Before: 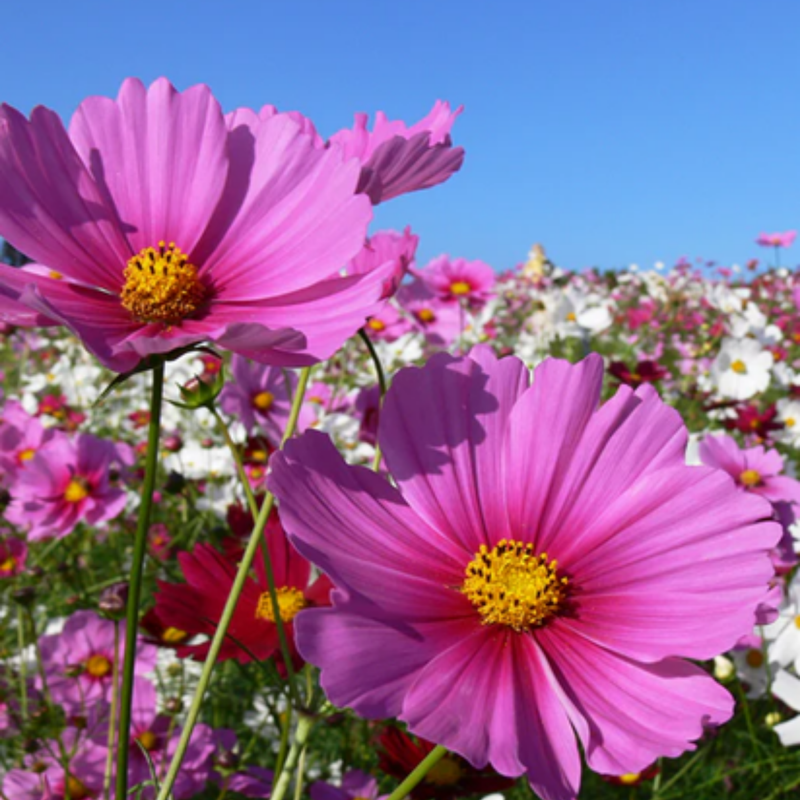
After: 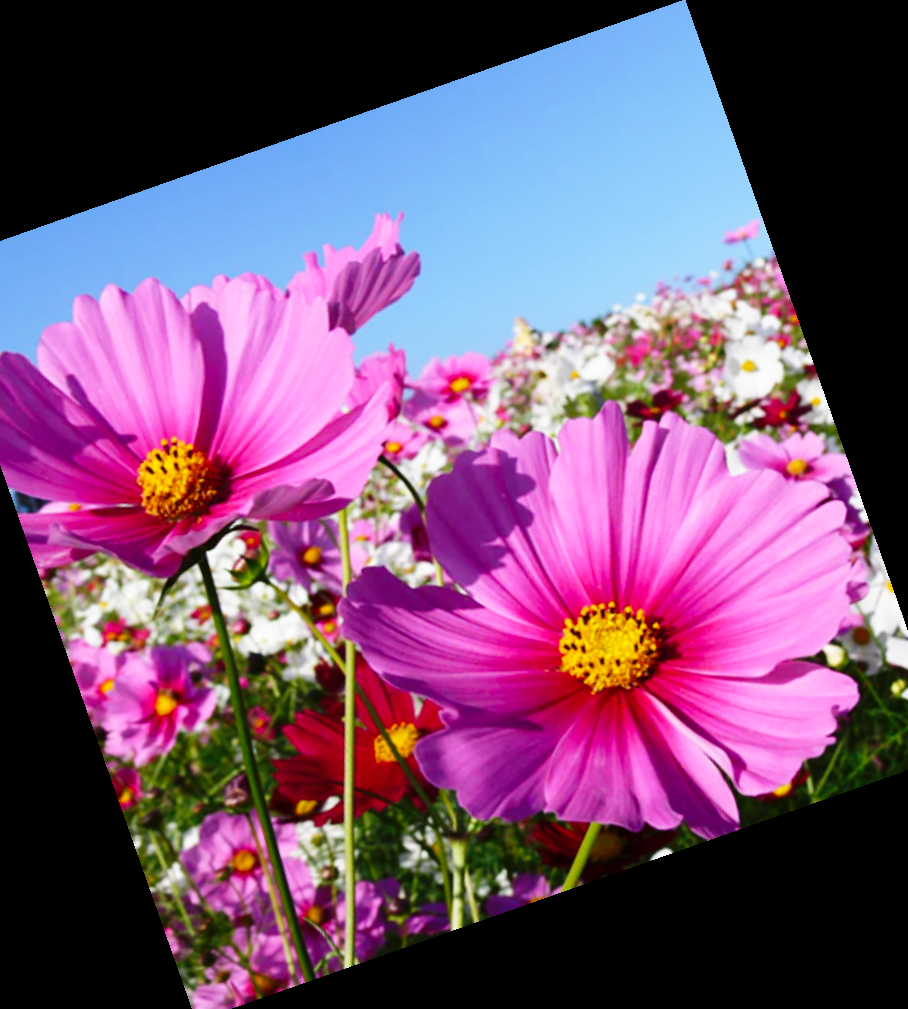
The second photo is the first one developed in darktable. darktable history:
crop and rotate: angle 19.43°, left 6.812%, right 4.125%, bottom 1.087%
base curve: curves: ch0 [(0, 0) (0.032, 0.025) (0.121, 0.166) (0.206, 0.329) (0.605, 0.79) (1, 1)], preserve colors none
